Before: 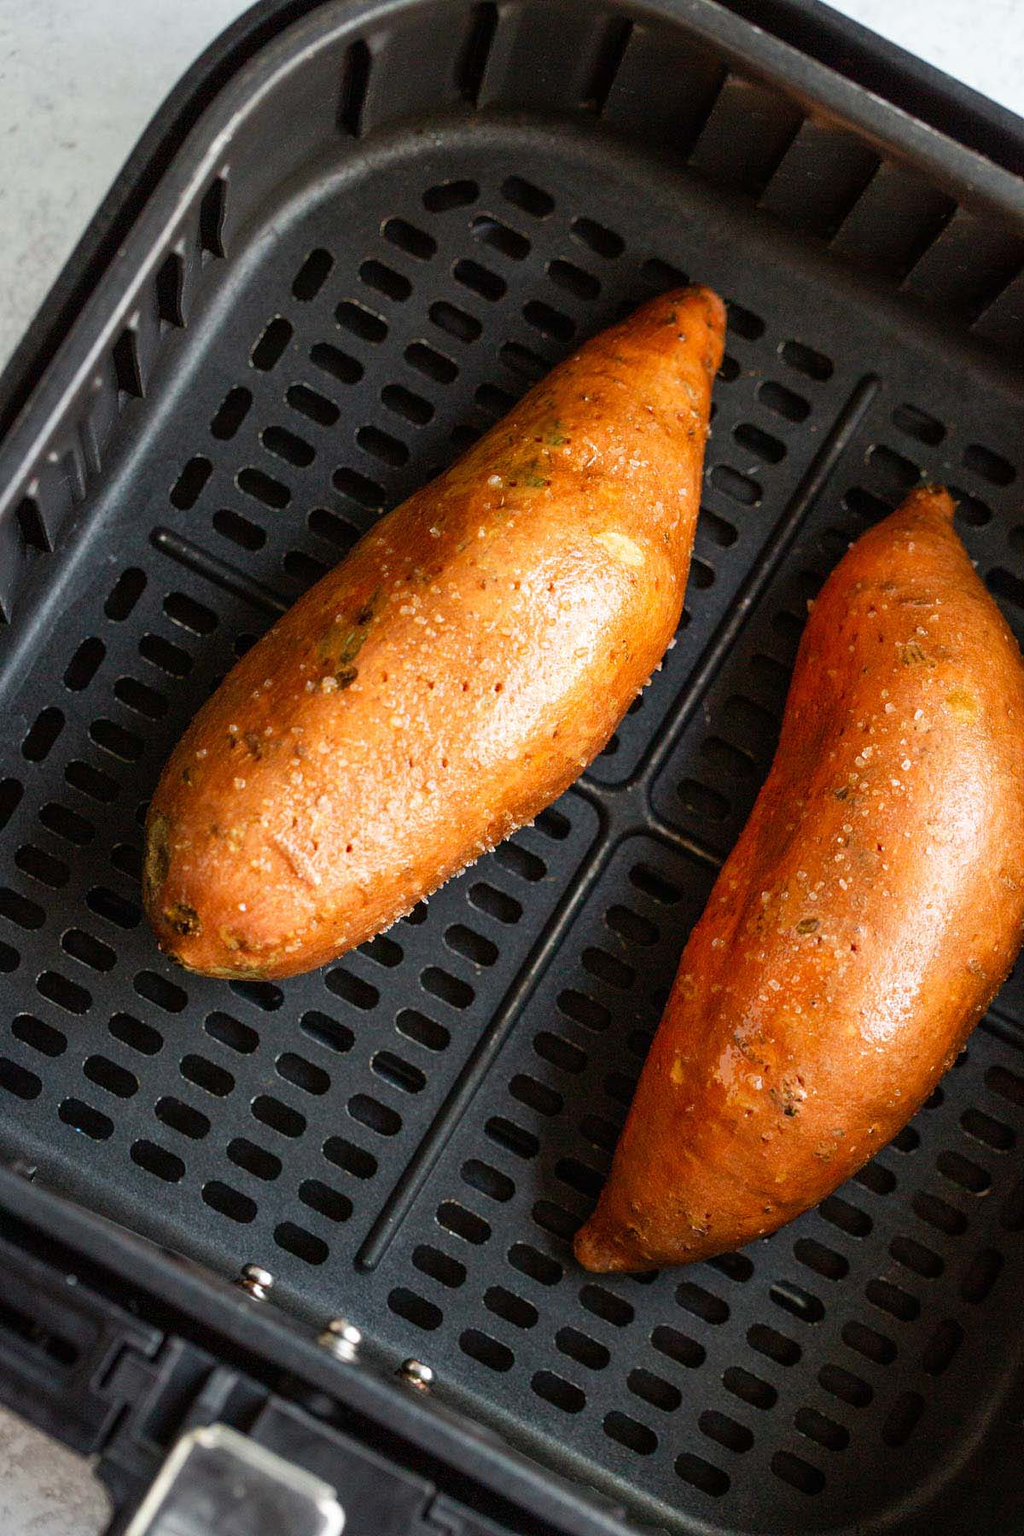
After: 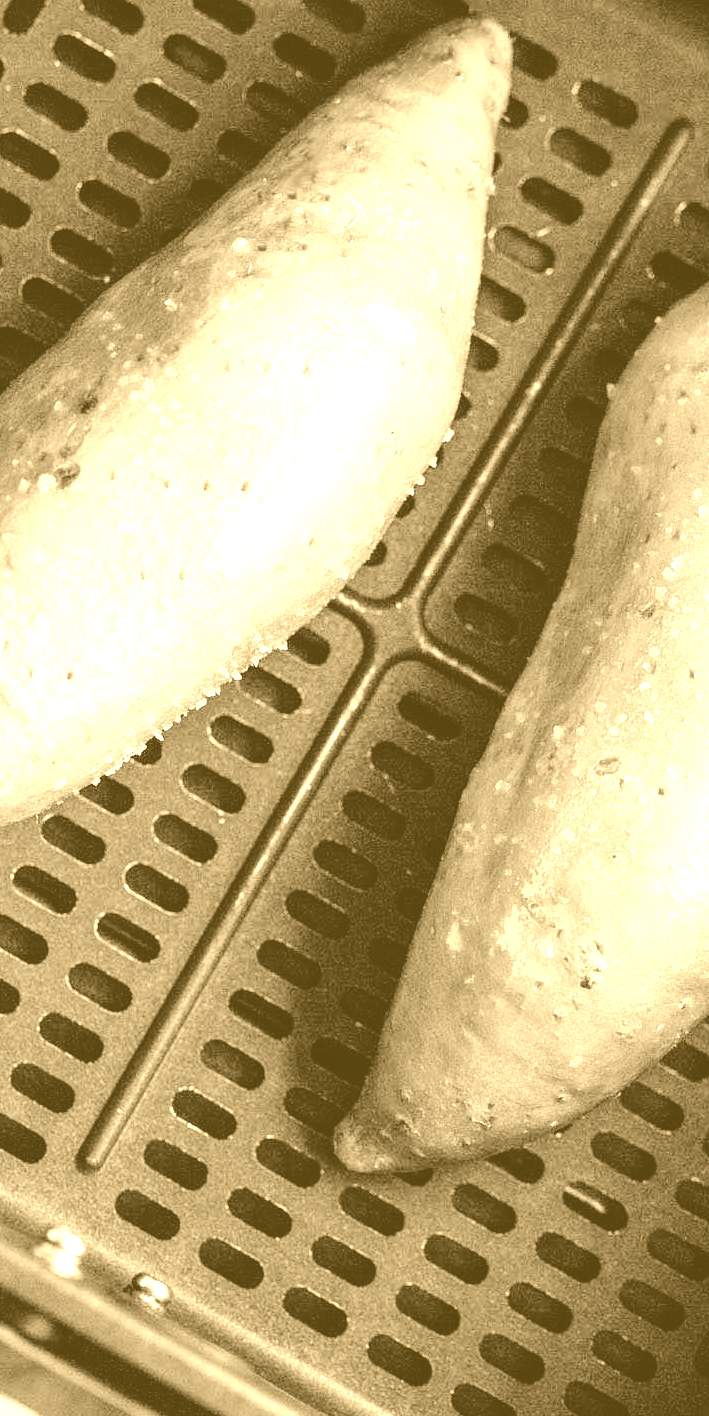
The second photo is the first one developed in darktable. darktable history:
rotate and perspective: automatic cropping off
white balance: red 1, blue 1
exposure: black level correction 0, exposure 1.379 EV, compensate exposure bias true, compensate highlight preservation false
filmic rgb: black relative exposure -7.65 EV, white relative exposure 4.56 EV, hardness 3.61
color balance rgb: perceptual saturation grading › global saturation 35%, perceptual saturation grading › highlights -25%, perceptual saturation grading › shadows 50%
colorize: hue 36°, source mix 100%
crop and rotate: left 28.256%, top 17.734%, right 12.656%, bottom 3.573%
color correction: highlights a* 10.32, highlights b* 14.66, shadows a* -9.59, shadows b* -15.02
